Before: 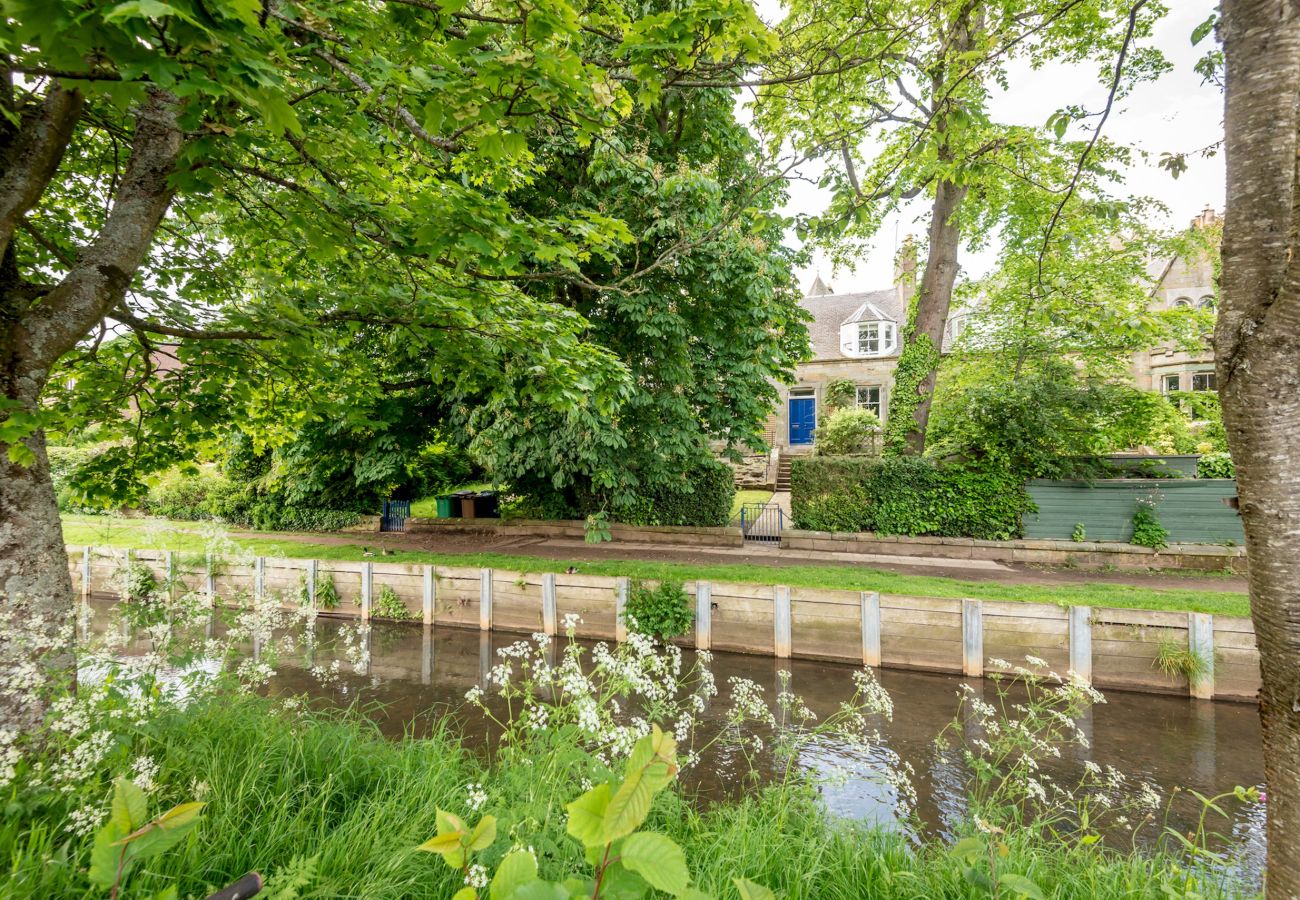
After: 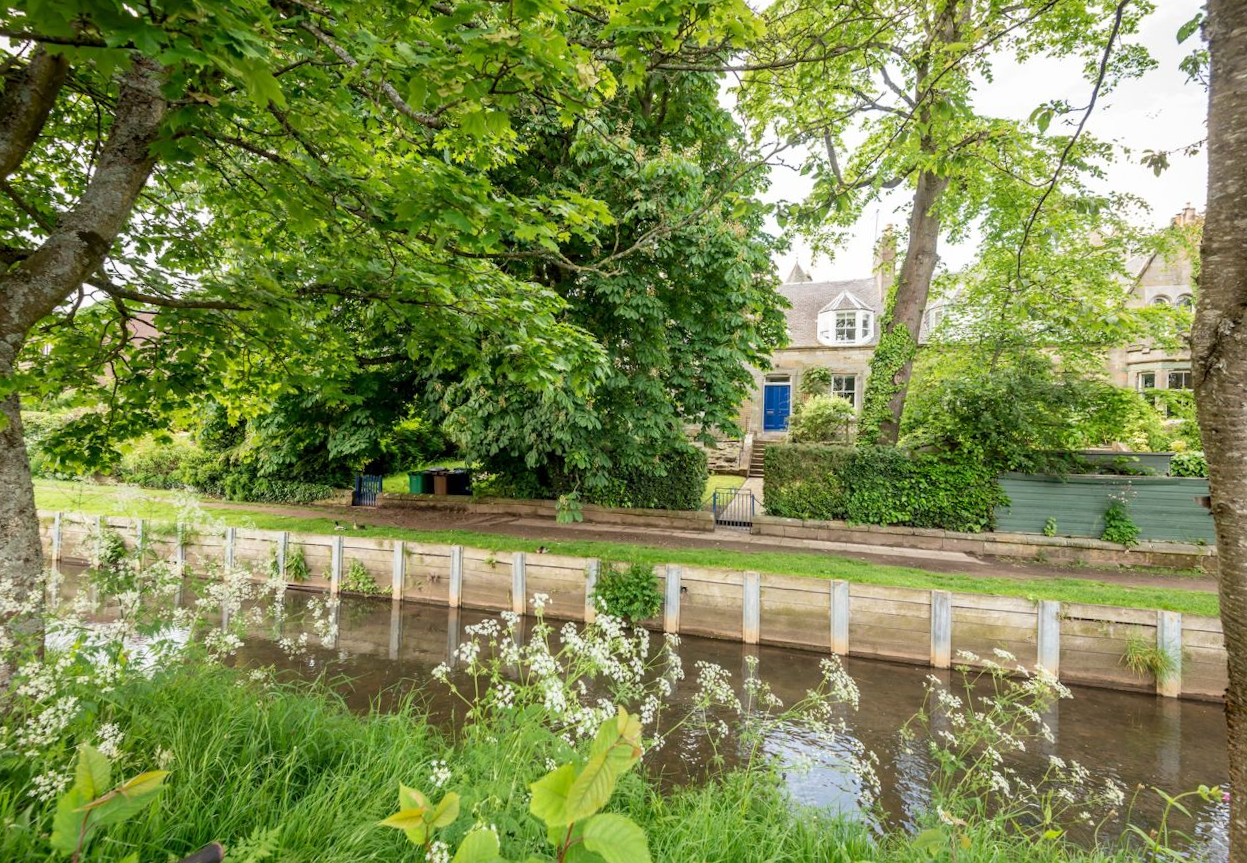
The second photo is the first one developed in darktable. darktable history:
crop and rotate: angle -1.68°
